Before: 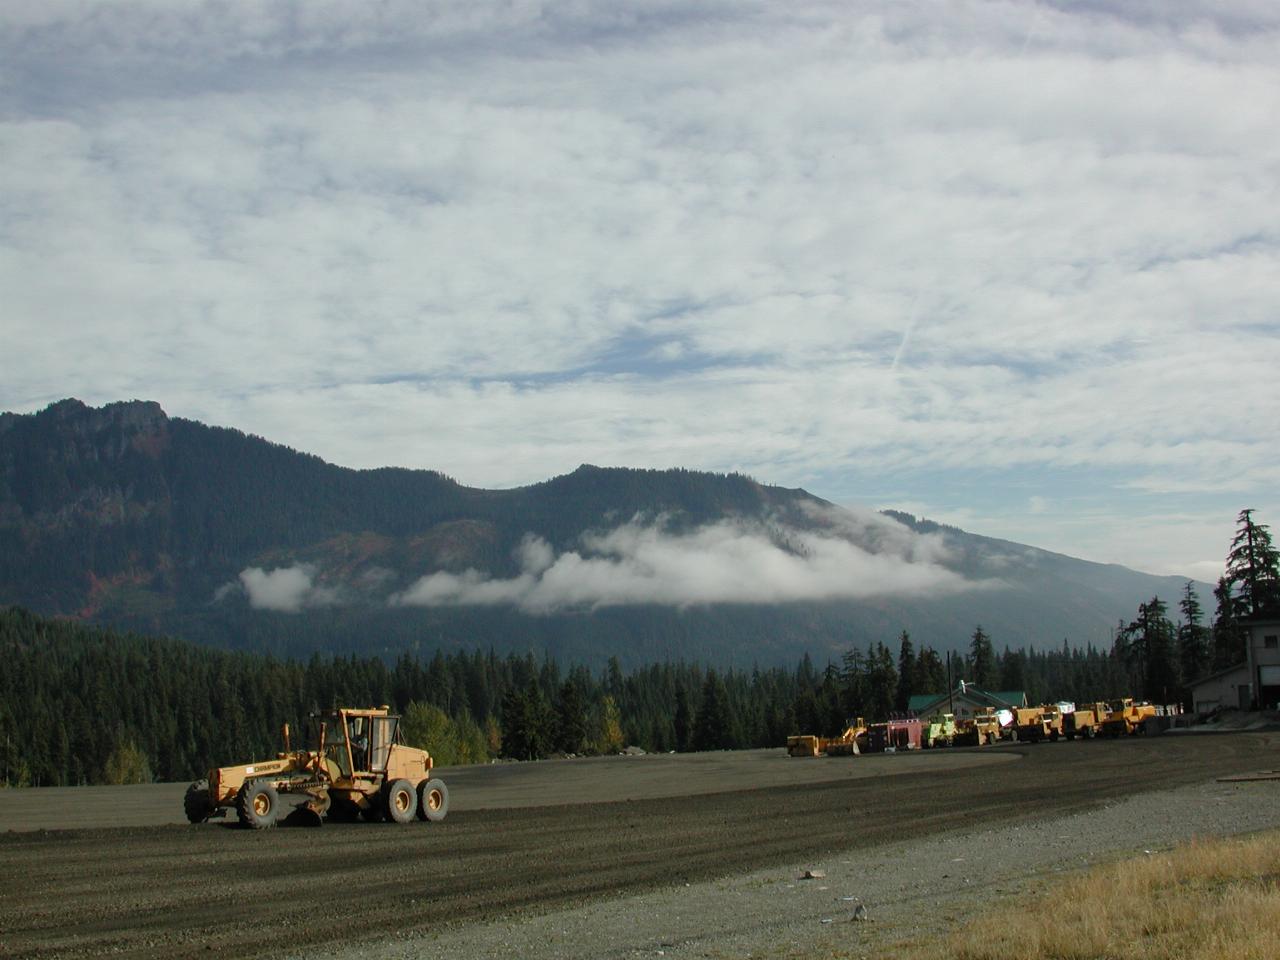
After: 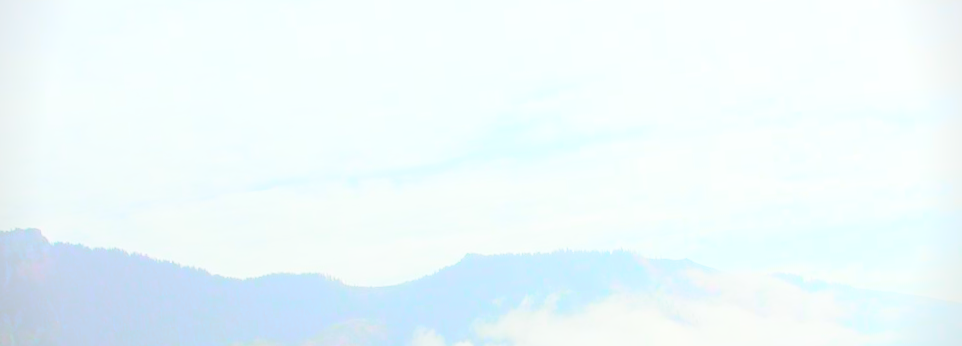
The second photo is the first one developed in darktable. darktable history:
levels: levels [0, 0.435, 0.917]
rotate and perspective: rotation -5°, crop left 0.05, crop right 0.952, crop top 0.11, crop bottom 0.89
crop: left 7.036%, top 18.398%, right 14.379%, bottom 40.043%
bloom: size 40%
vignetting: fall-off start 91.19%
base curve: curves: ch0 [(0, 0.024) (0.055, 0.065) (0.121, 0.166) (0.236, 0.319) (0.693, 0.726) (1, 1)], preserve colors none
exposure: compensate highlight preservation false
